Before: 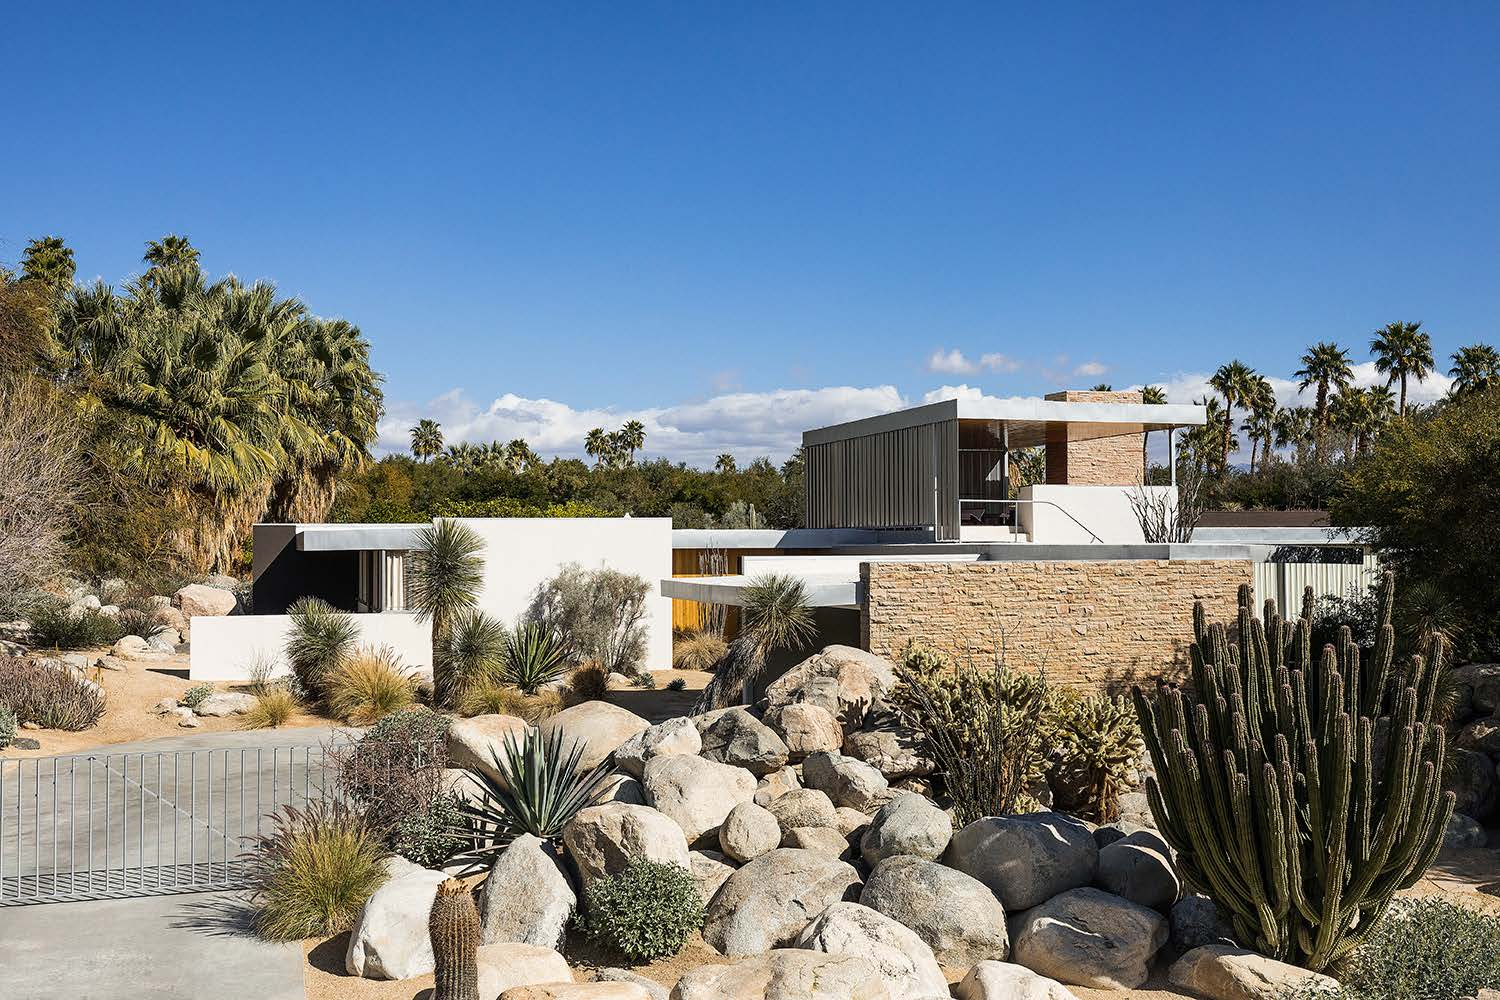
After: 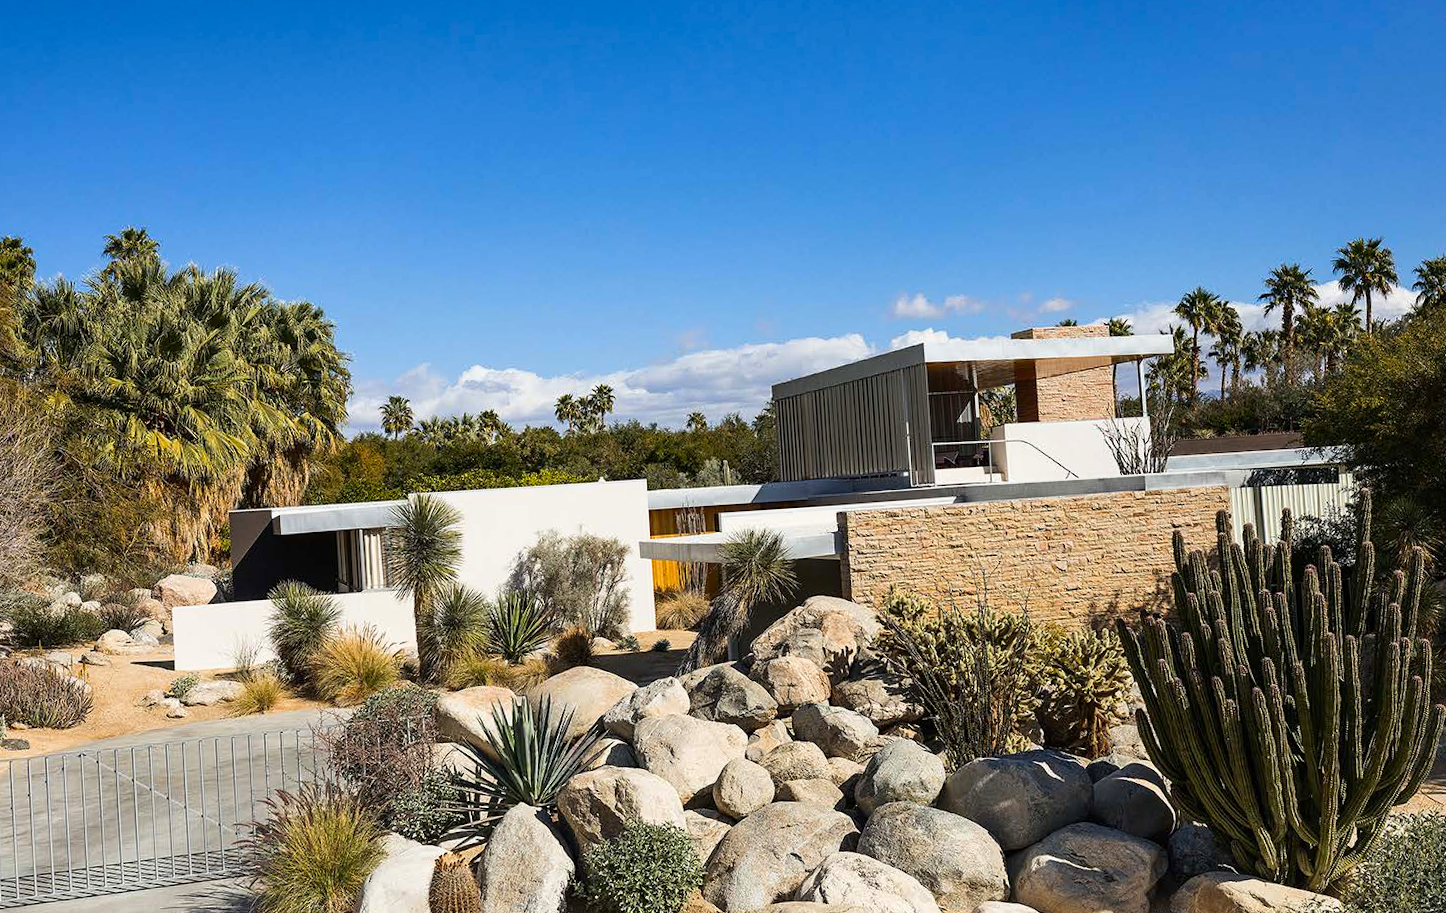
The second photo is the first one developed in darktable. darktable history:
contrast brightness saturation: contrast 0.08, saturation 0.2
rotate and perspective: rotation -3.52°, crop left 0.036, crop right 0.964, crop top 0.081, crop bottom 0.919
